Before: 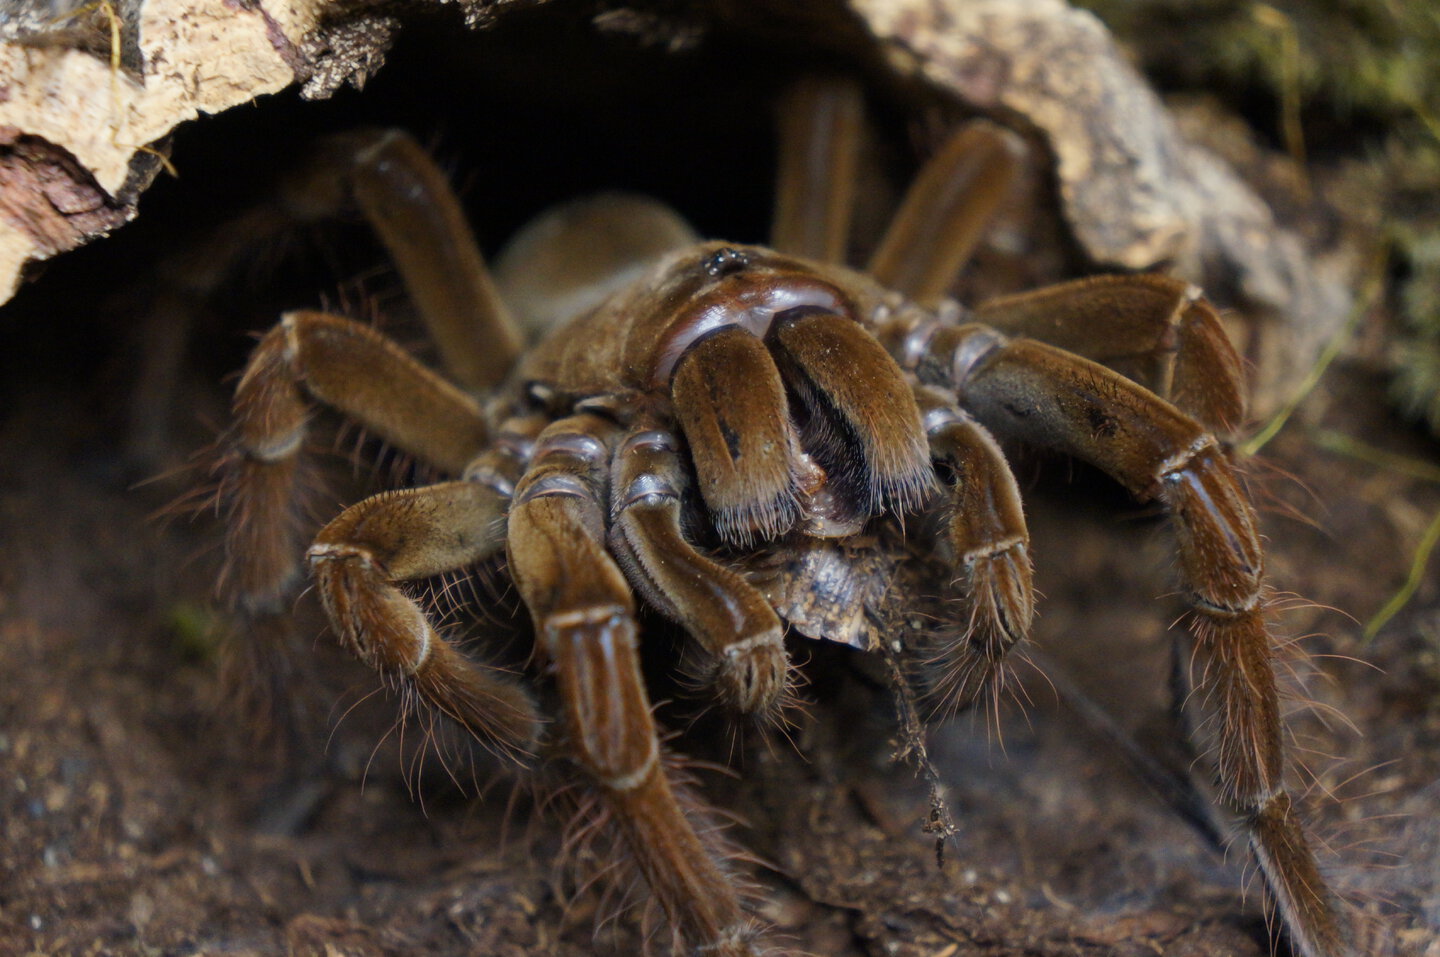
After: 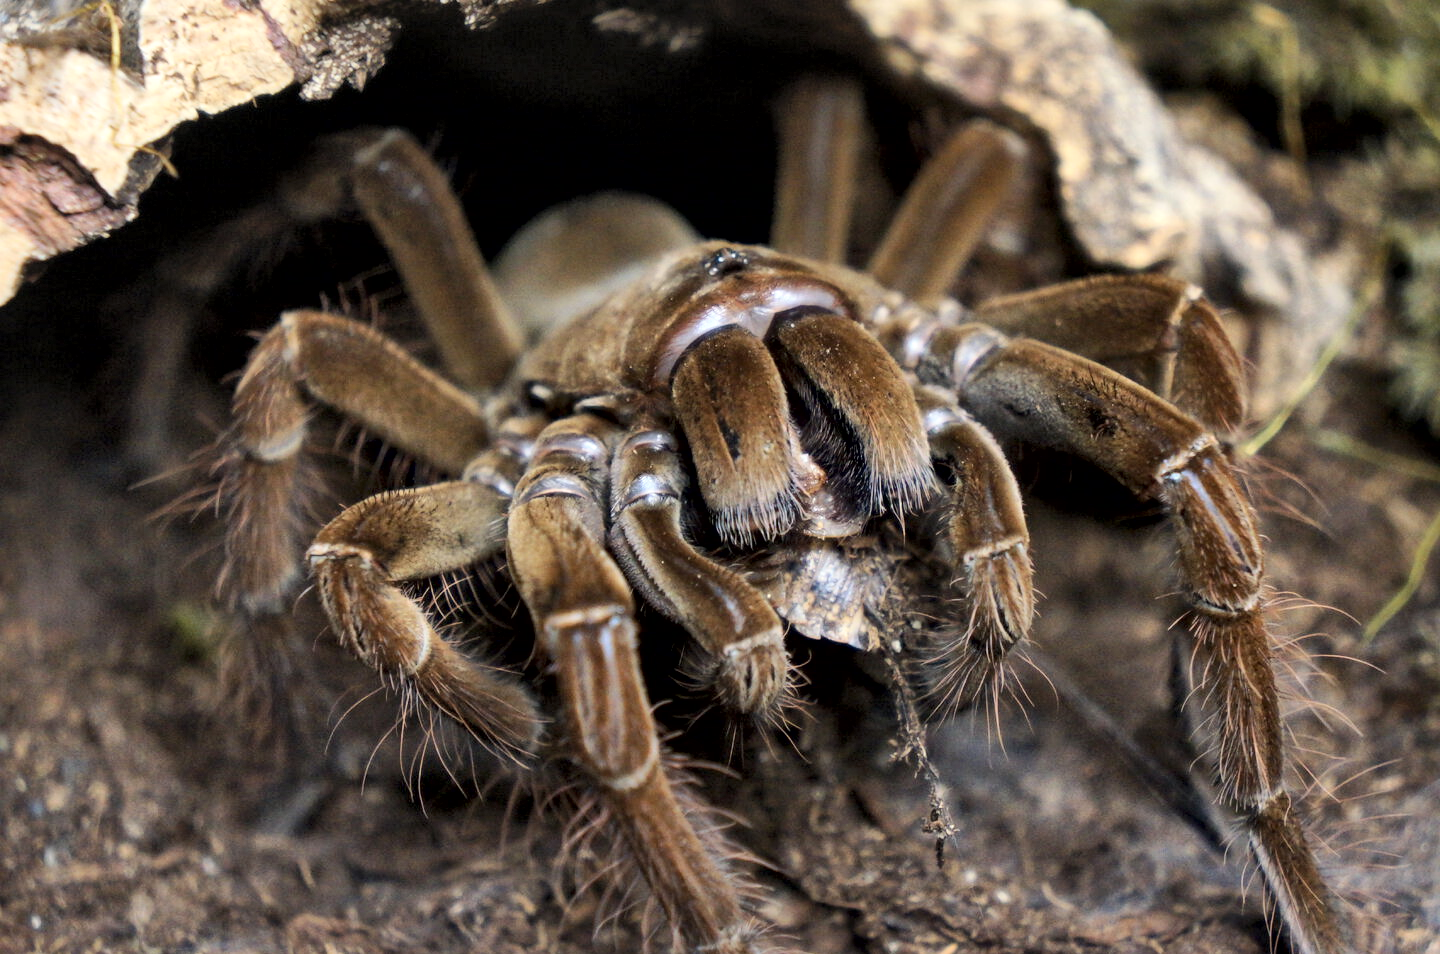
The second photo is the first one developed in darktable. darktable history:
contrast brightness saturation: contrast 0.14, brightness 0.21
local contrast: mode bilateral grid, contrast 70, coarseness 75, detail 180%, midtone range 0.2
crop: top 0.05%, bottom 0.098%
